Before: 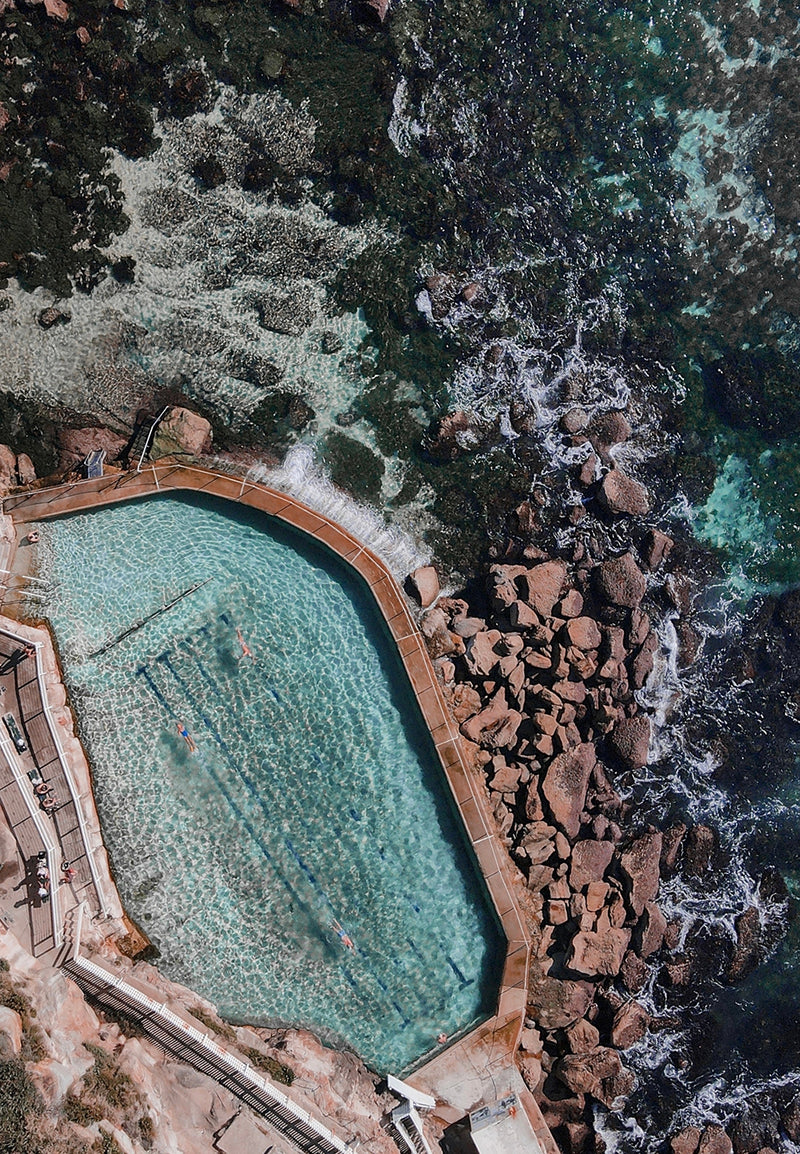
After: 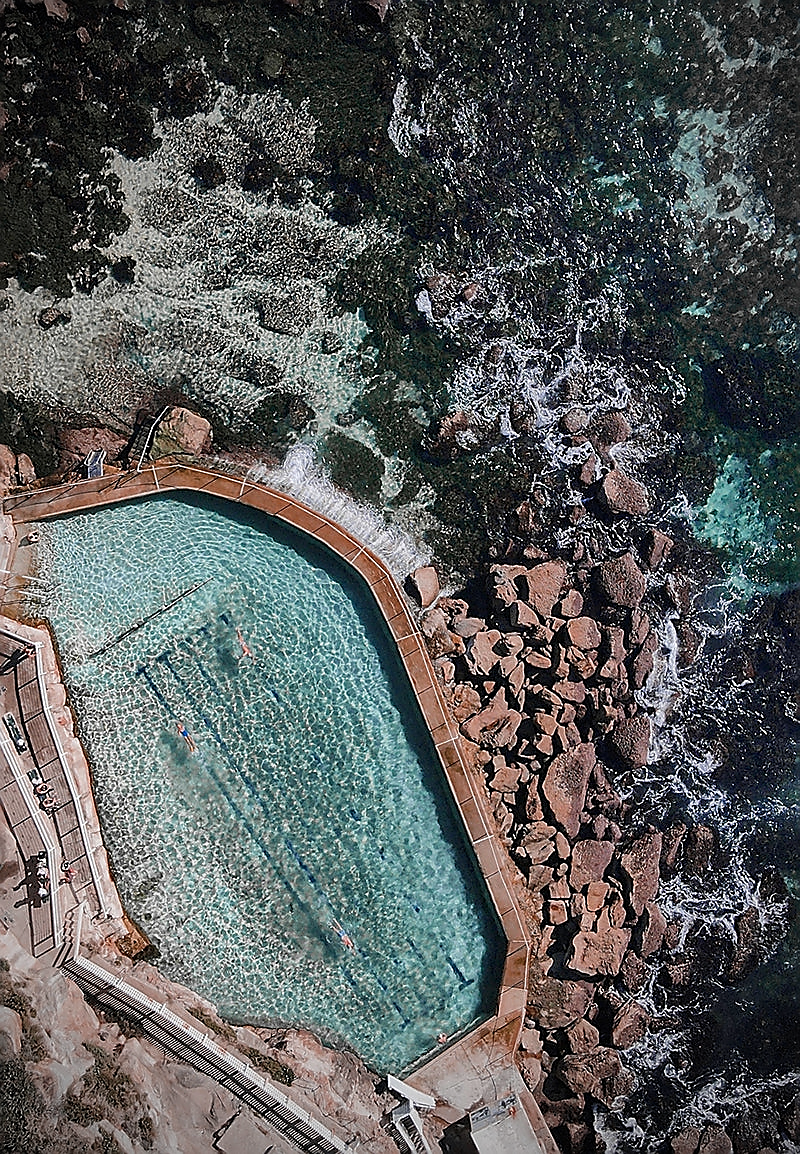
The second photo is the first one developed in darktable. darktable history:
vignetting: fall-off start 73.46%, brightness -0.715, saturation -0.486, unbound false
sharpen: radius 1.418, amount 1.264, threshold 0.825
